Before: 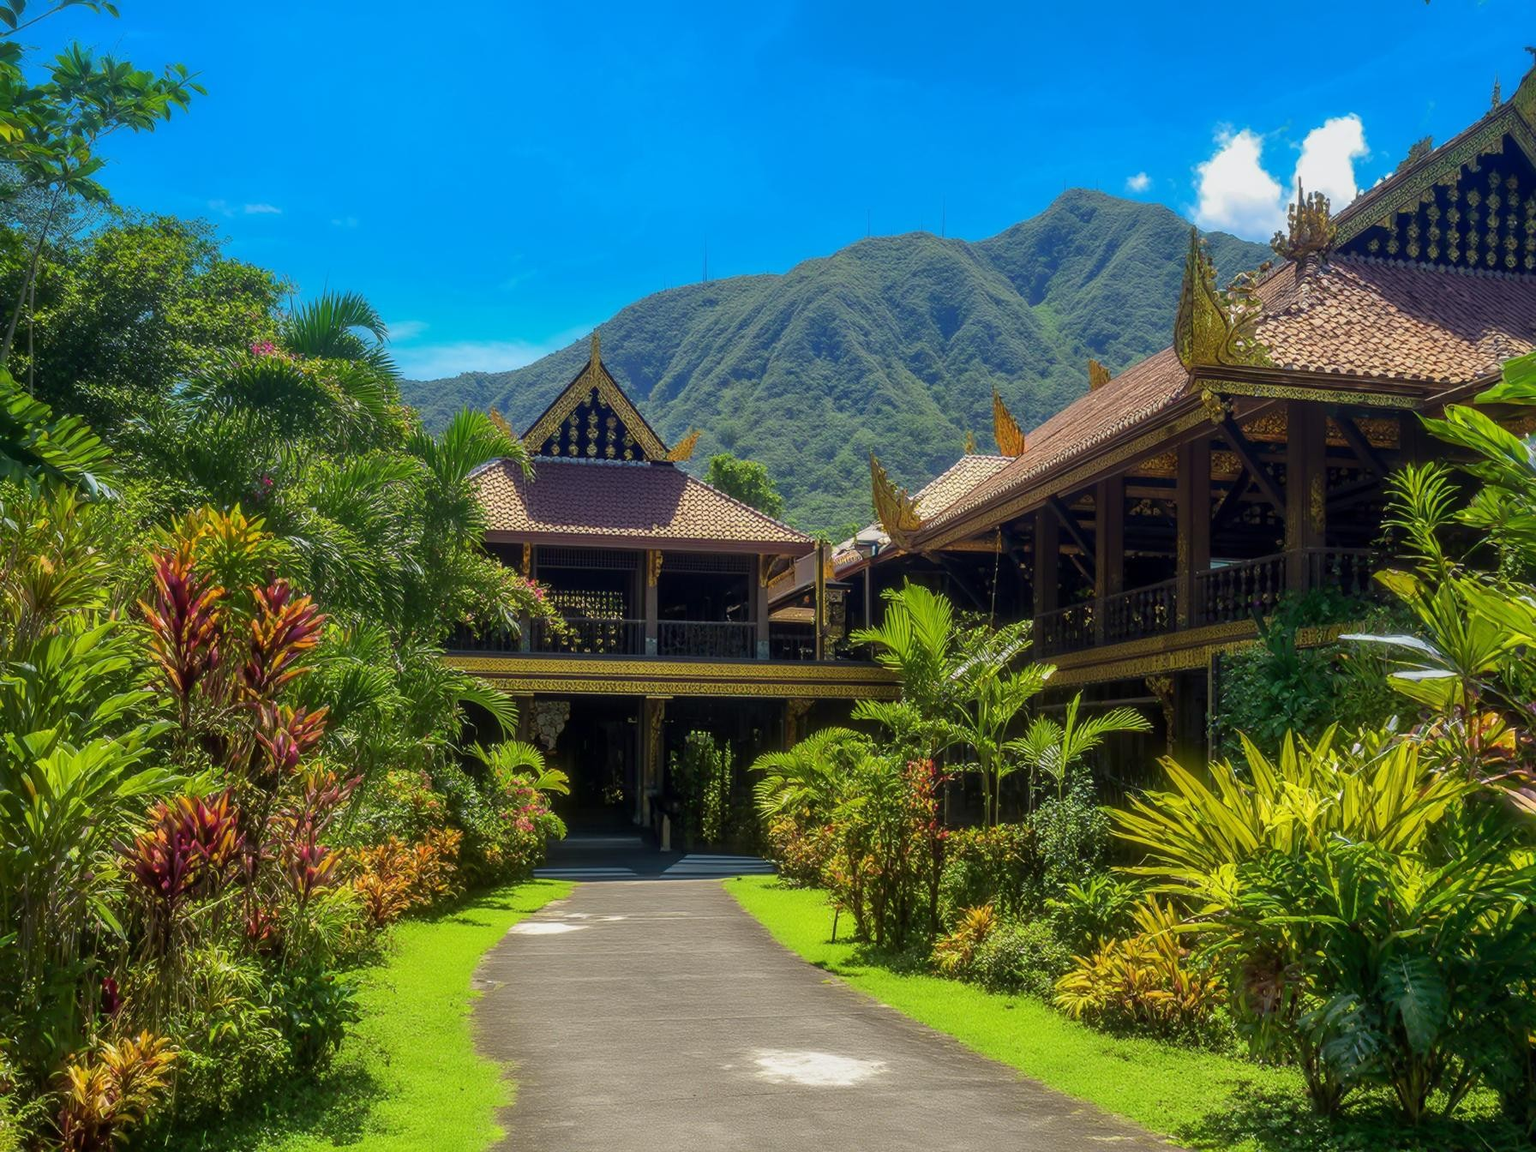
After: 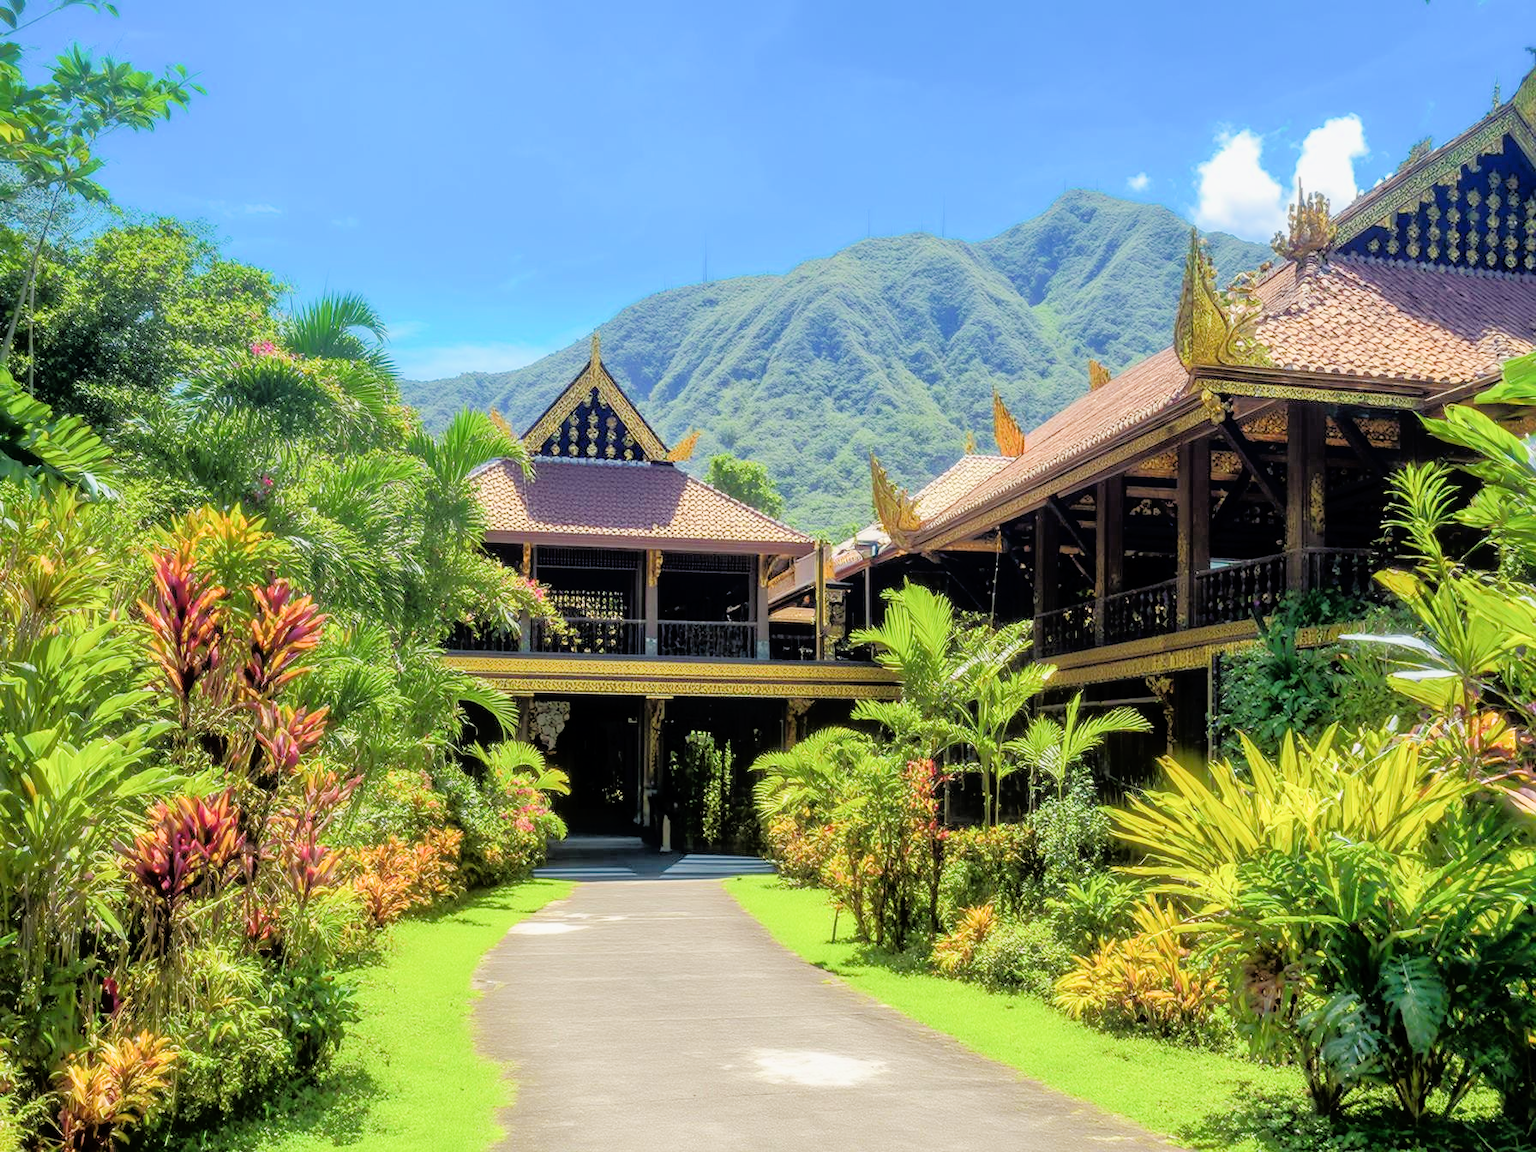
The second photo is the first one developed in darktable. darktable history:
exposure: black level correction 0, exposure 1.634 EV, compensate exposure bias true, compensate highlight preservation false
filmic rgb: black relative exposure -7.65 EV, white relative exposure 4.56 EV, hardness 3.61, contrast 0.985
tone equalizer: -8 EV -1.8 EV, -7 EV -1.17 EV, -6 EV -1.6 EV, edges refinement/feathering 500, mask exposure compensation -1.57 EV, preserve details no
